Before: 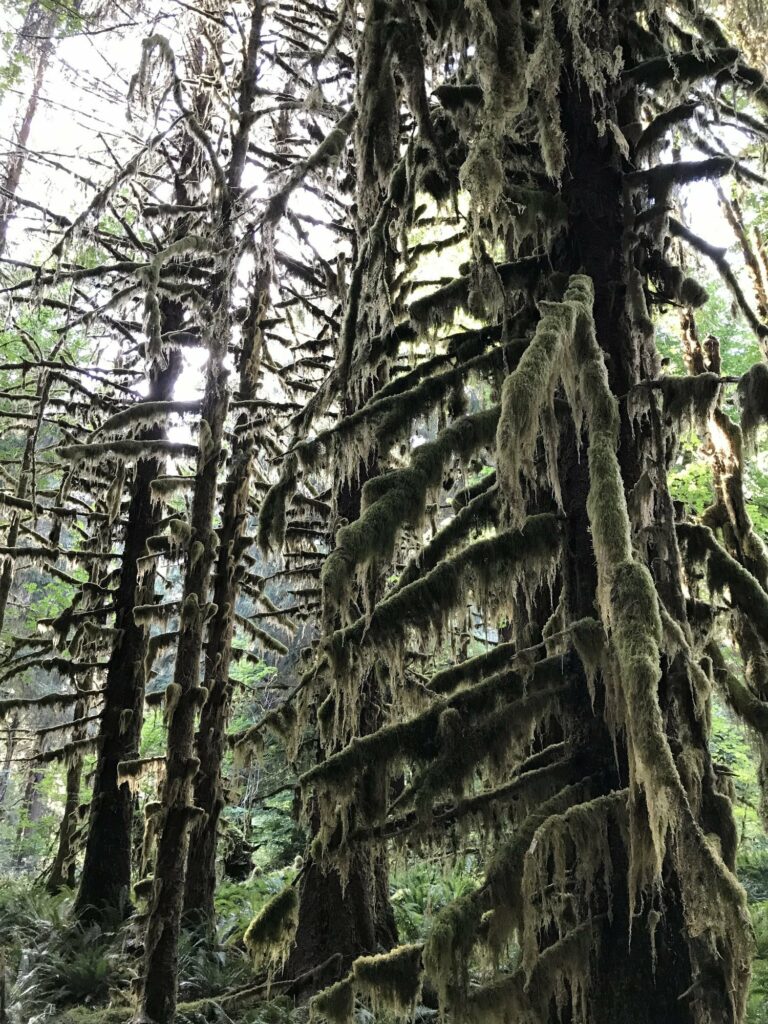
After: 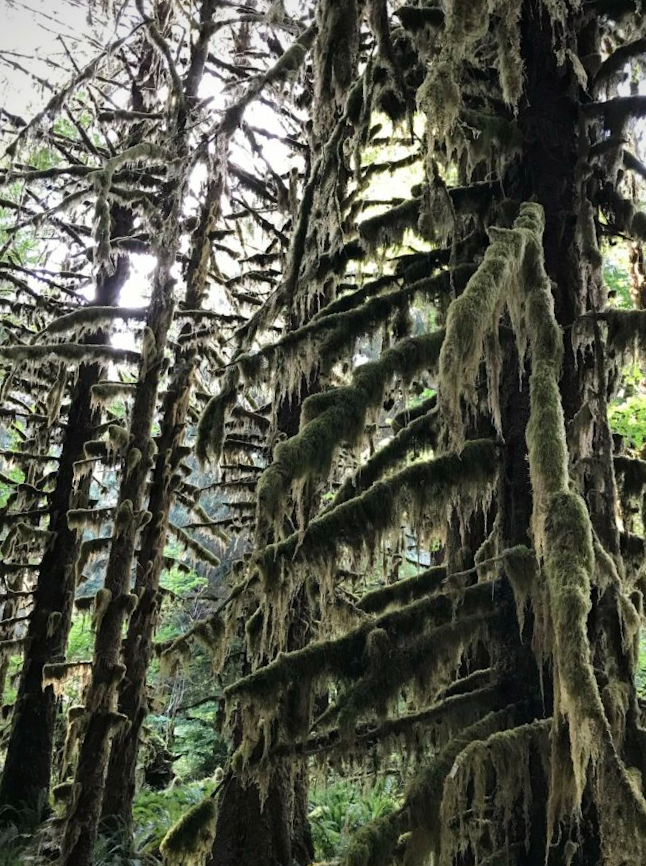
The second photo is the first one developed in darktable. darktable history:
vignetting: brightness -0.393, saturation 0.01
crop and rotate: angle -3.08°, left 5.106%, top 5.176%, right 4.736%, bottom 4.219%
